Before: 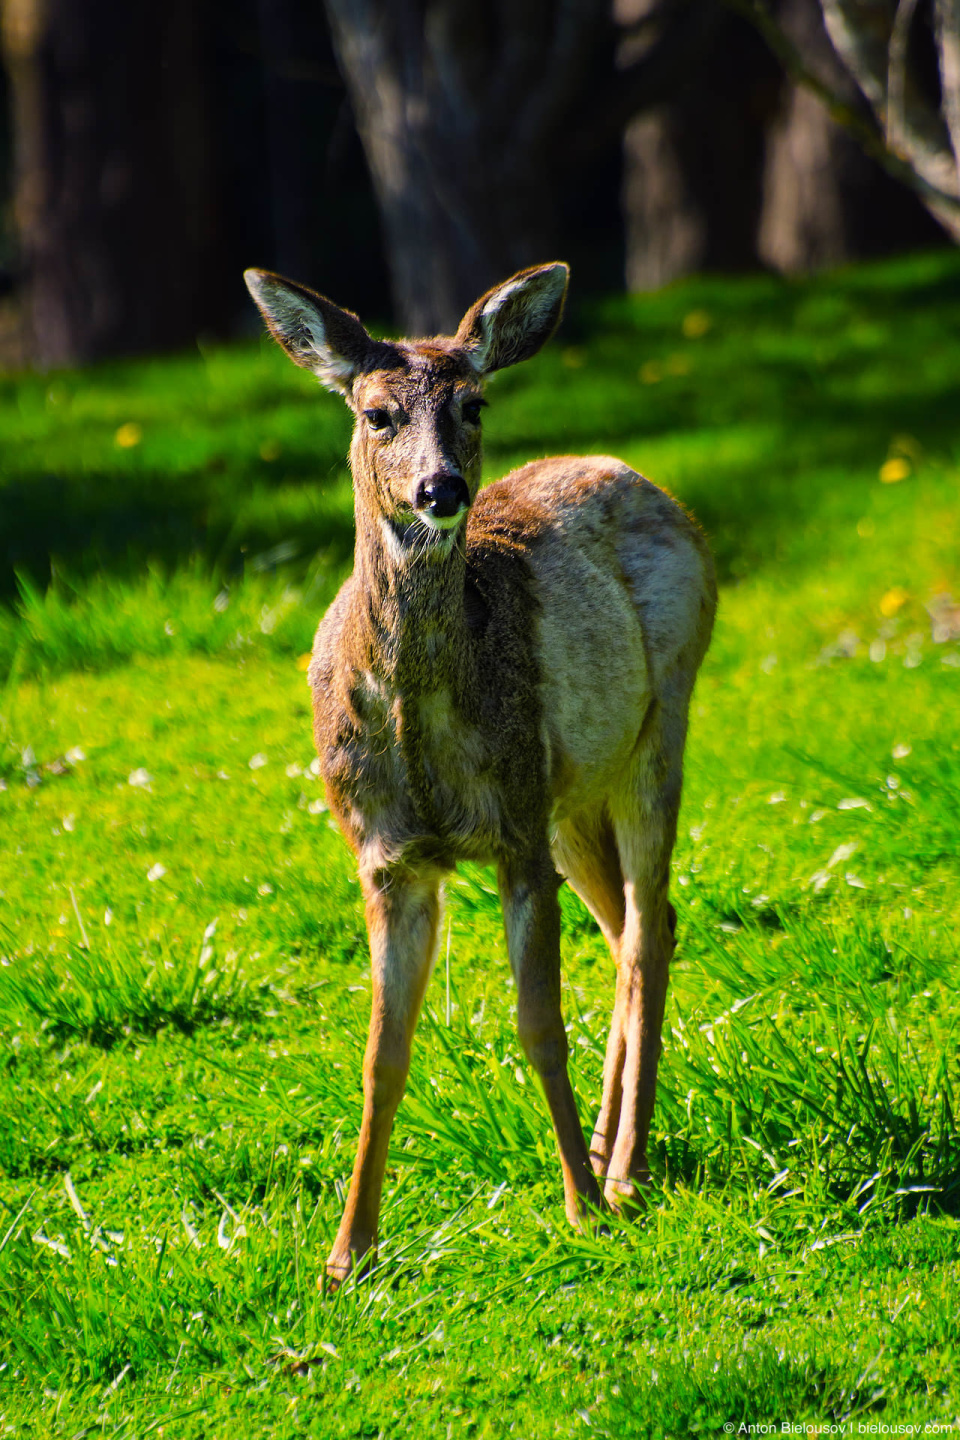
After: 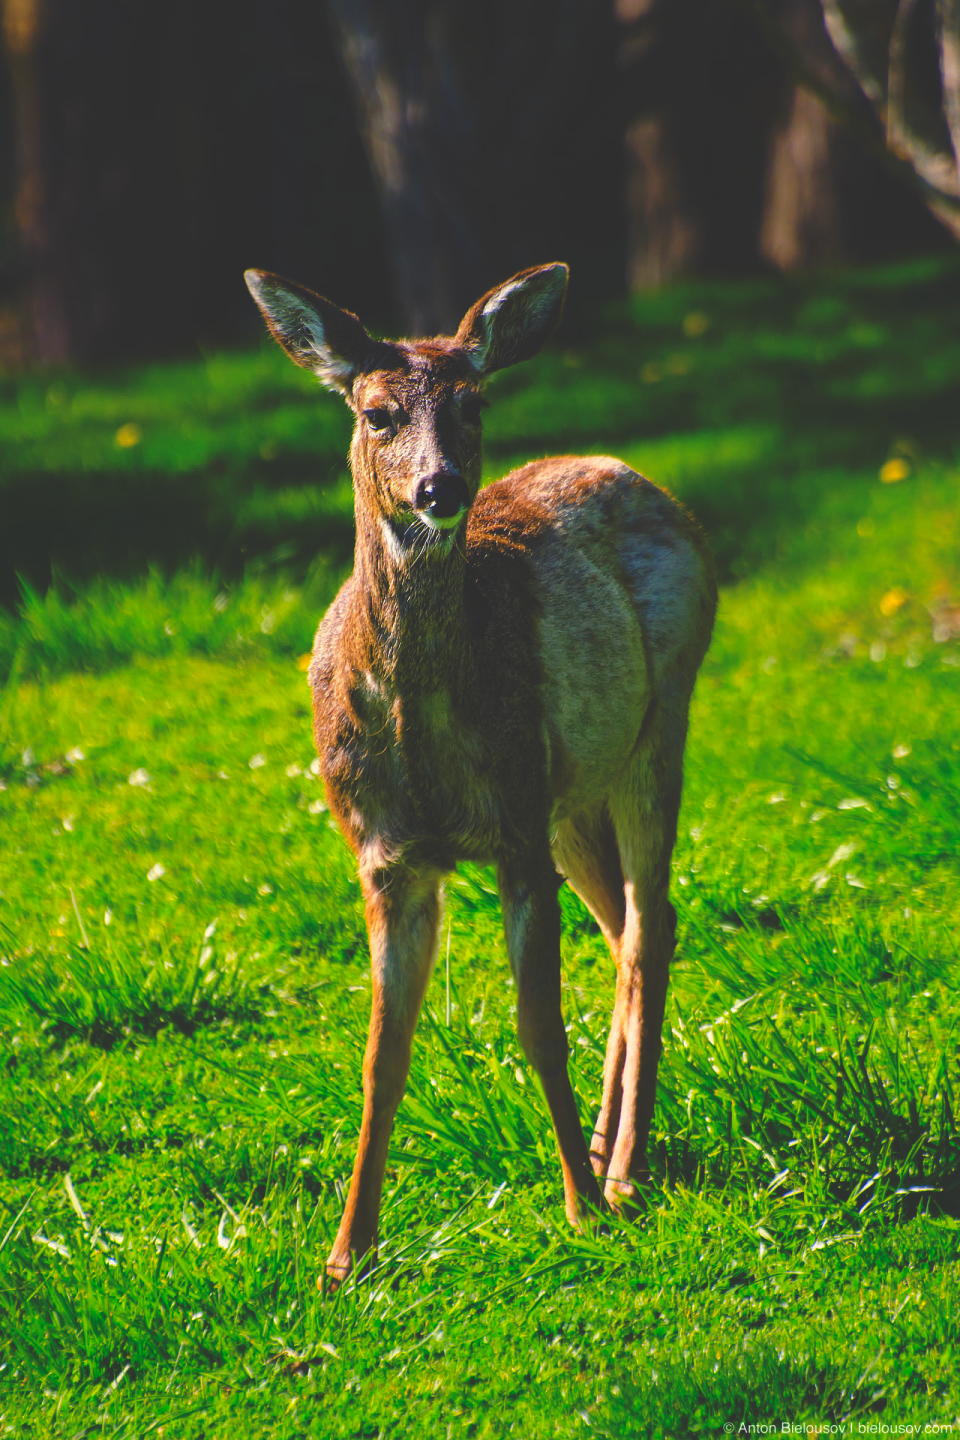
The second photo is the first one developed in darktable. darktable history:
color balance rgb: perceptual saturation grading › global saturation 35%, perceptual saturation grading › highlights -30%, perceptual saturation grading › shadows 35%, perceptual brilliance grading › global brilliance 3%, perceptual brilliance grading › highlights -3%, perceptual brilliance grading › shadows 3%
rgb curve: curves: ch0 [(0, 0.186) (0.314, 0.284) (0.775, 0.708) (1, 1)], compensate middle gray true, preserve colors none
